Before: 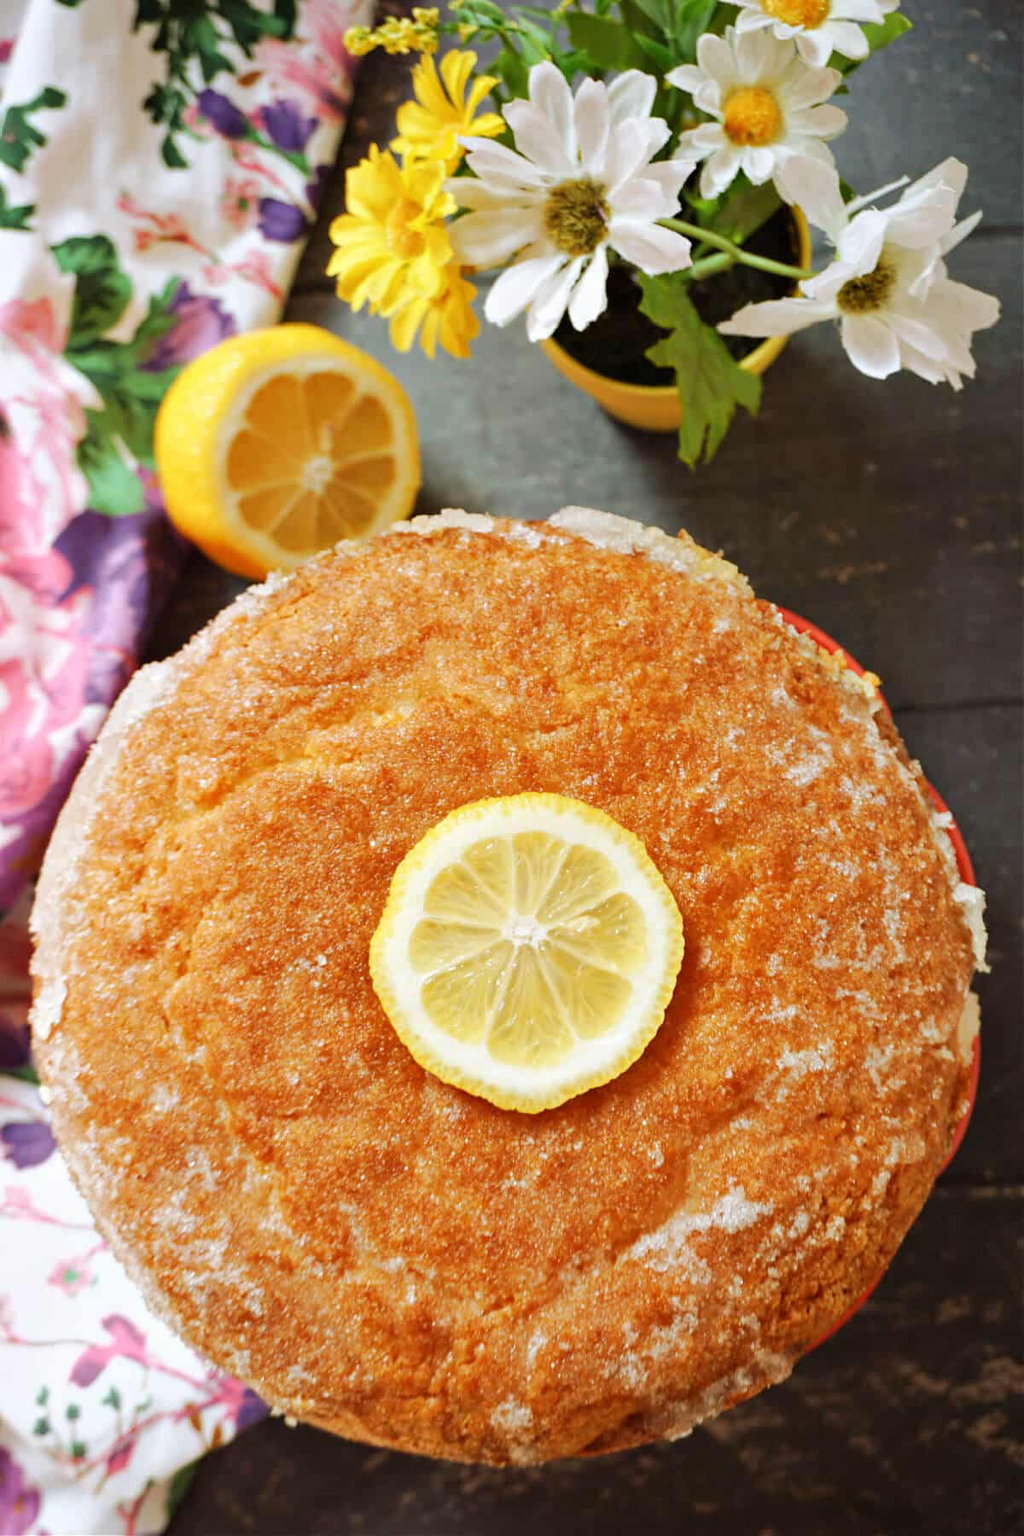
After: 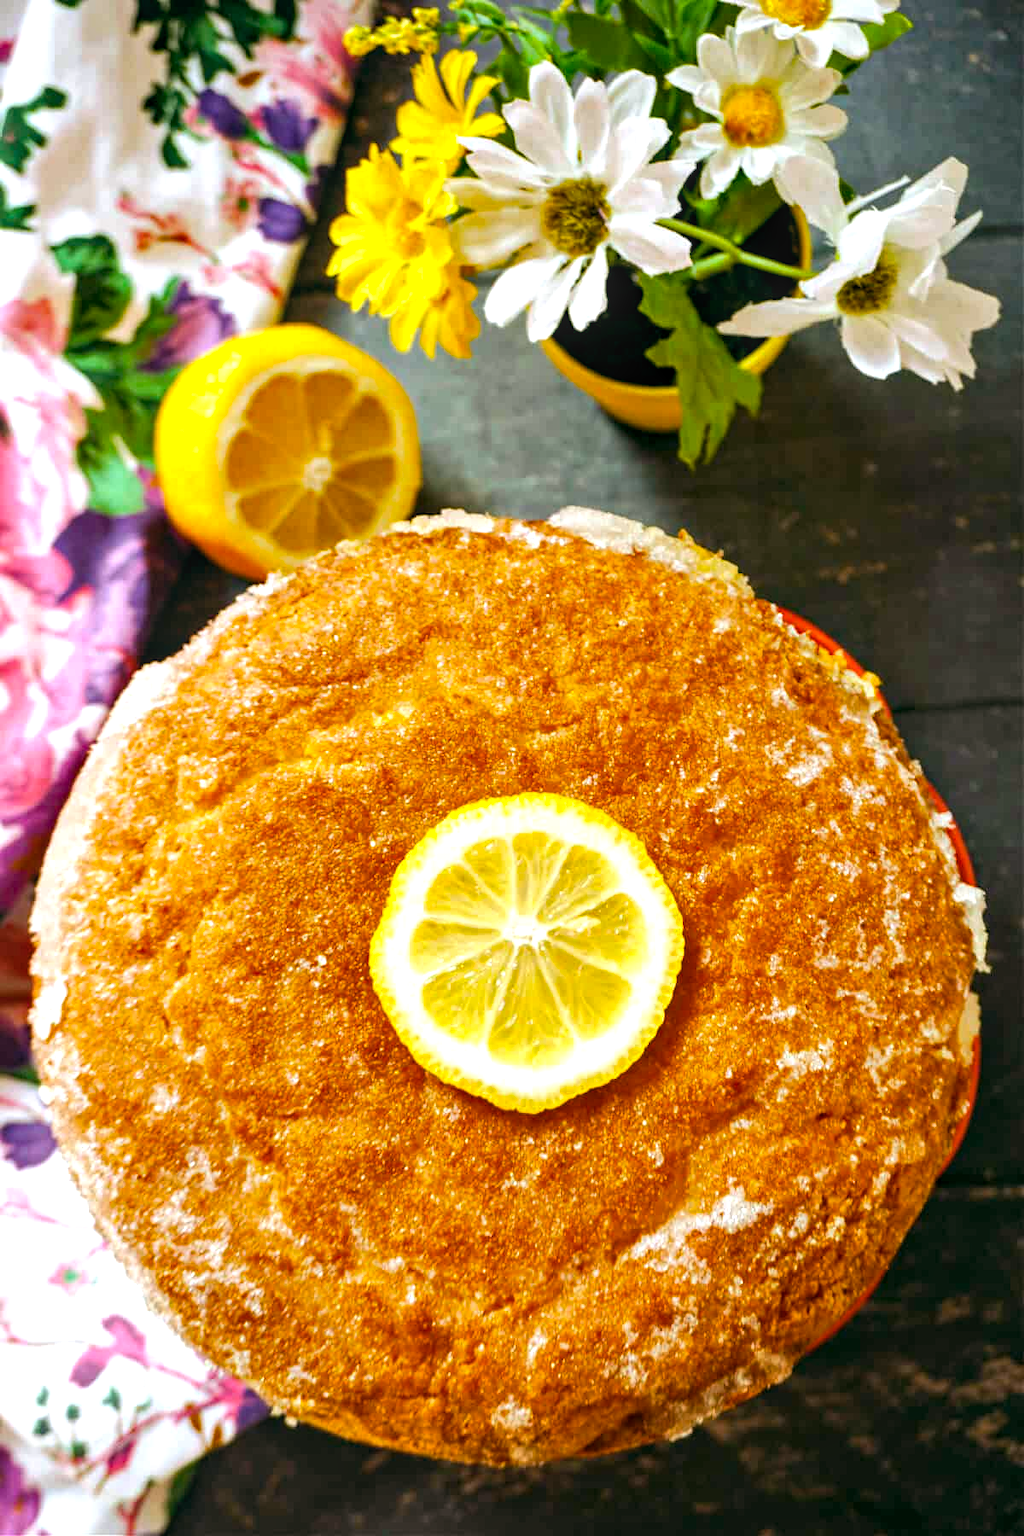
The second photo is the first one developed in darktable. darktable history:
local contrast: on, module defaults
shadows and highlights: shadows 20.52, highlights -20.65, soften with gaussian
color balance rgb: shadows lift › luminance -19.875%, global offset › luminance -0.313%, global offset › chroma 0.11%, global offset › hue 168.03°, perceptual saturation grading › global saturation 31.267%, perceptual brilliance grading › highlights 11.528%, global vibrance 20%
